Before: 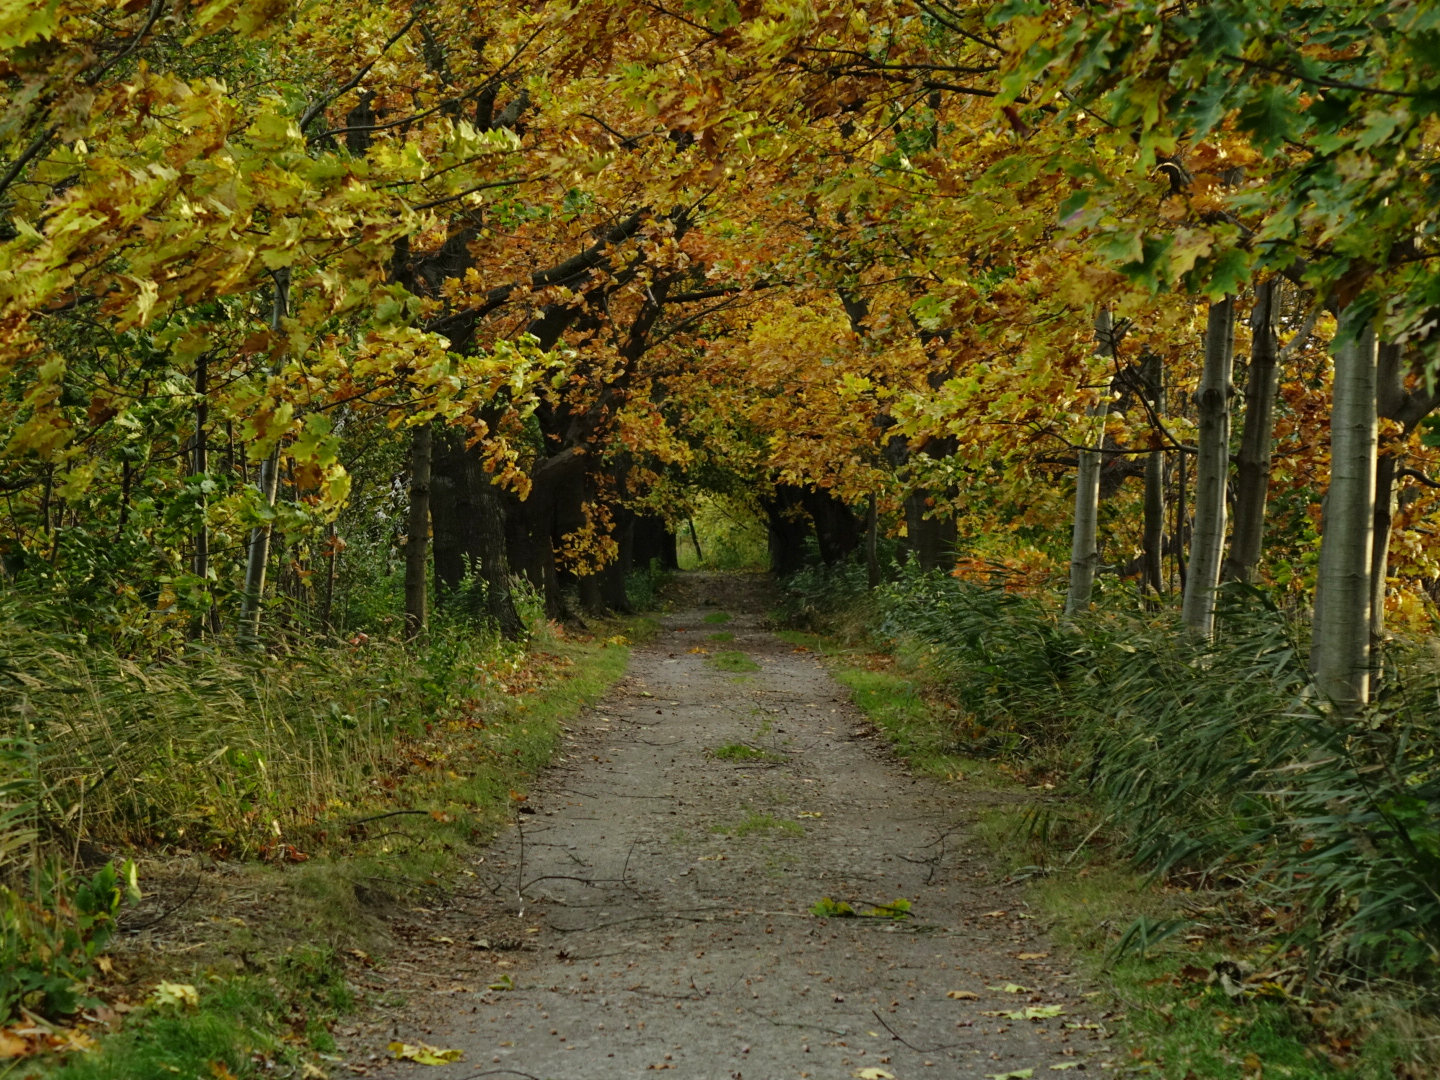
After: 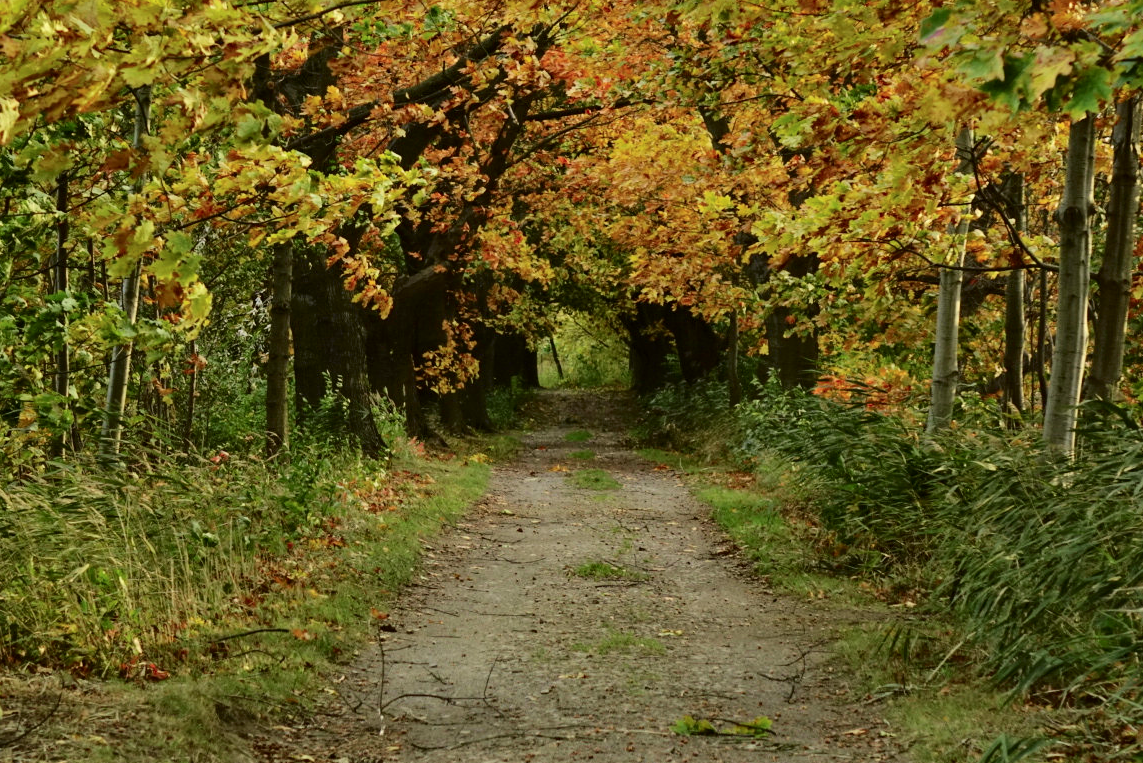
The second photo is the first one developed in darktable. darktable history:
exposure: exposure 0.375 EV, compensate highlight preservation false
tone curve: curves: ch0 [(0, 0) (0.091, 0.066) (0.184, 0.16) (0.491, 0.519) (0.748, 0.765) (1, 0.919)]; ch1 [(0, 0) (0.179, 0.173) (0.322, 0.32) (0.424, 0.424) (0.502, 0.504) (0.56, 0.578) (0.631, 0.675) (0.777, 0.806) (1, 1)]; ch2 [(0, 0) (0.434, 0.447) (0.483, 0.487) (0.547, 0.573) (0.676, 0.673) (1, 1)], color space Lab, independent channels, preserve colors none
crop: left 9.712%, top 16.928%, right 10.845%, bottom 12.332%
